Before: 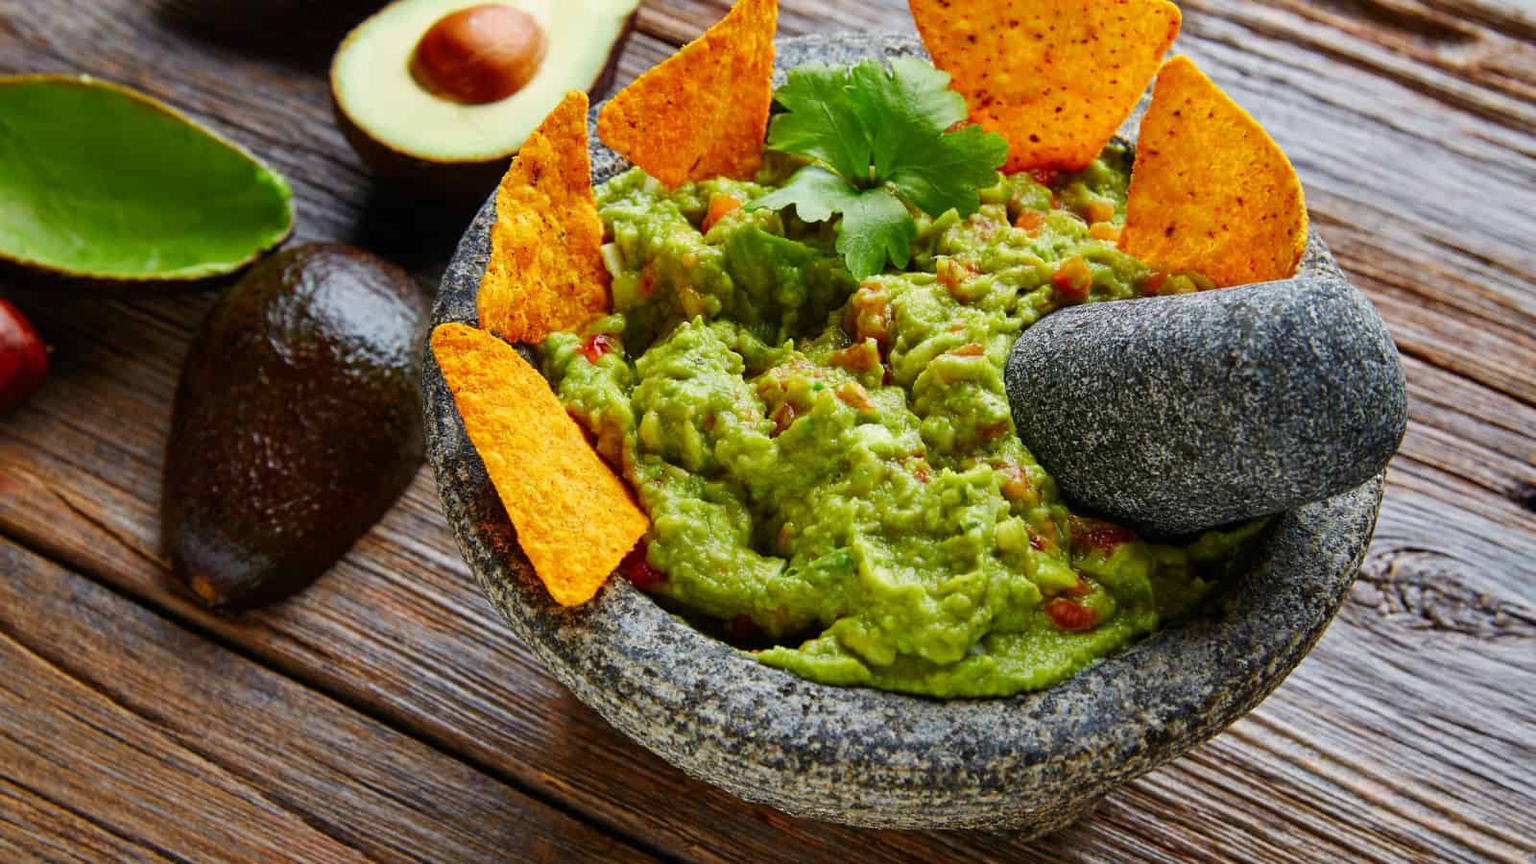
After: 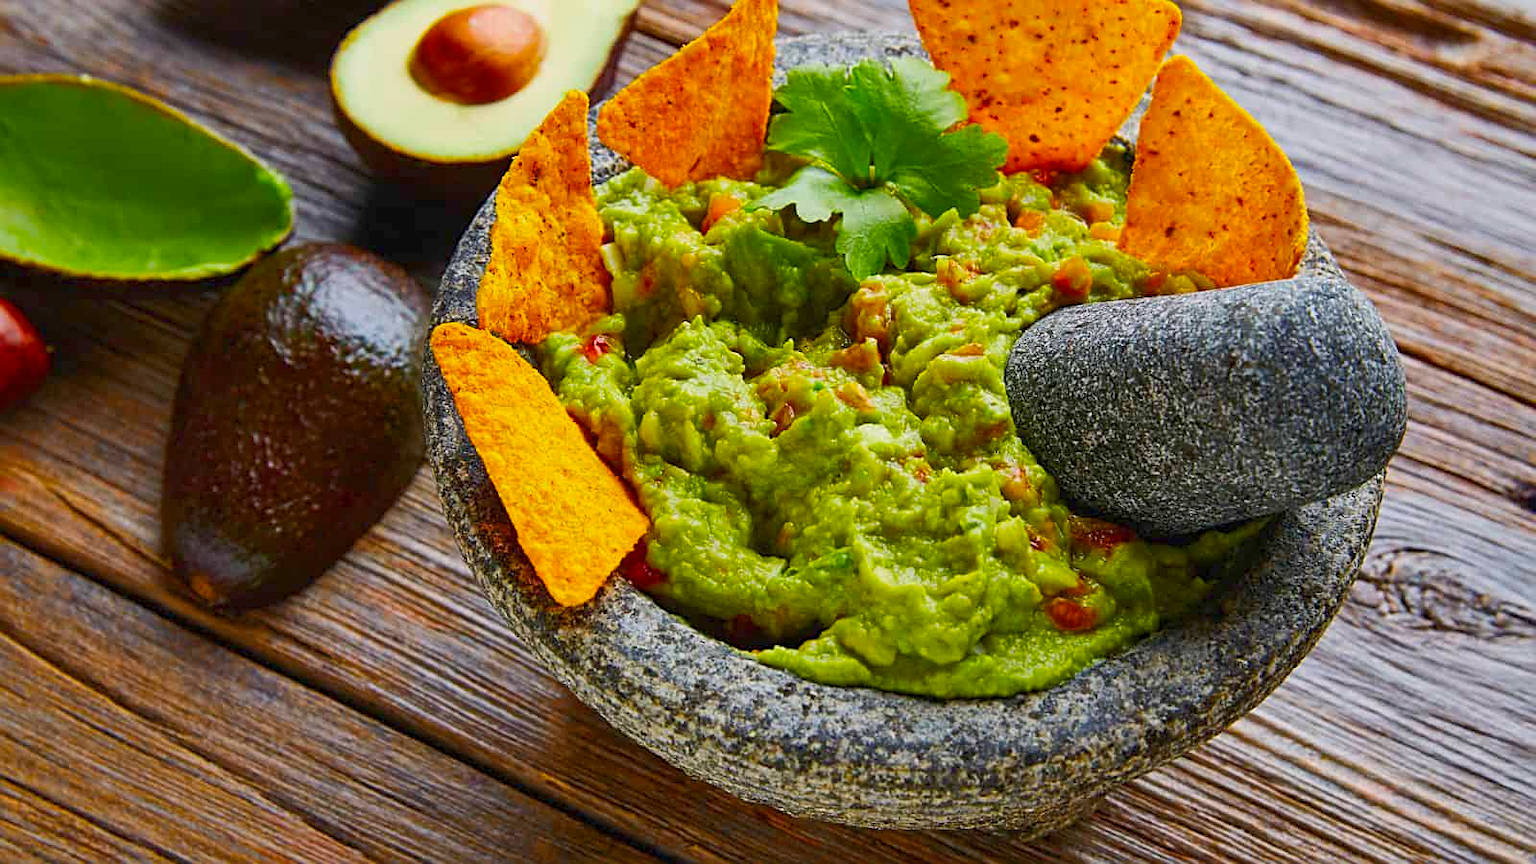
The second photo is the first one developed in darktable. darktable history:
color balance rgb: highlights gain › chroma 0.241%, highlights gain › hue 332.13°, perceptual saturation grading › global saturation 29.791%, perceptual brilliance grading › highlights 16.358%, perceptual brilliance grading › mid-tones 6.299%, perceptual brilliance grading › shadows -14.823%, contrast -29.604%
sharpen: on, module defaults
